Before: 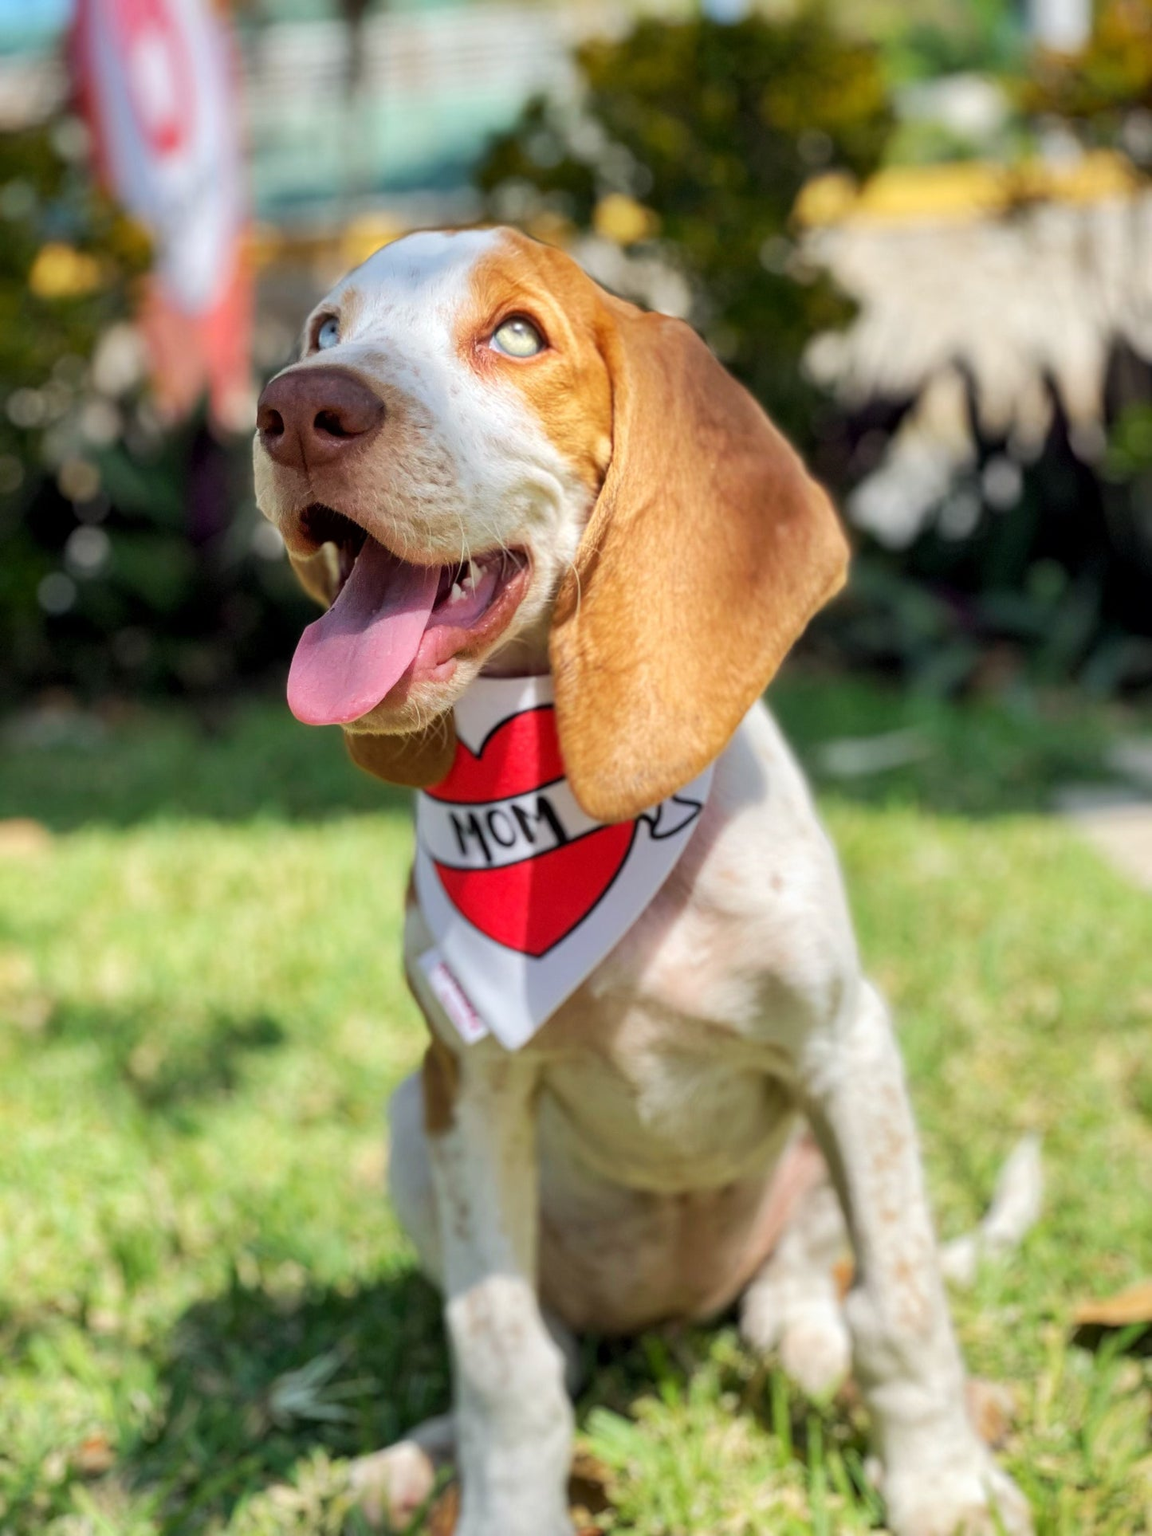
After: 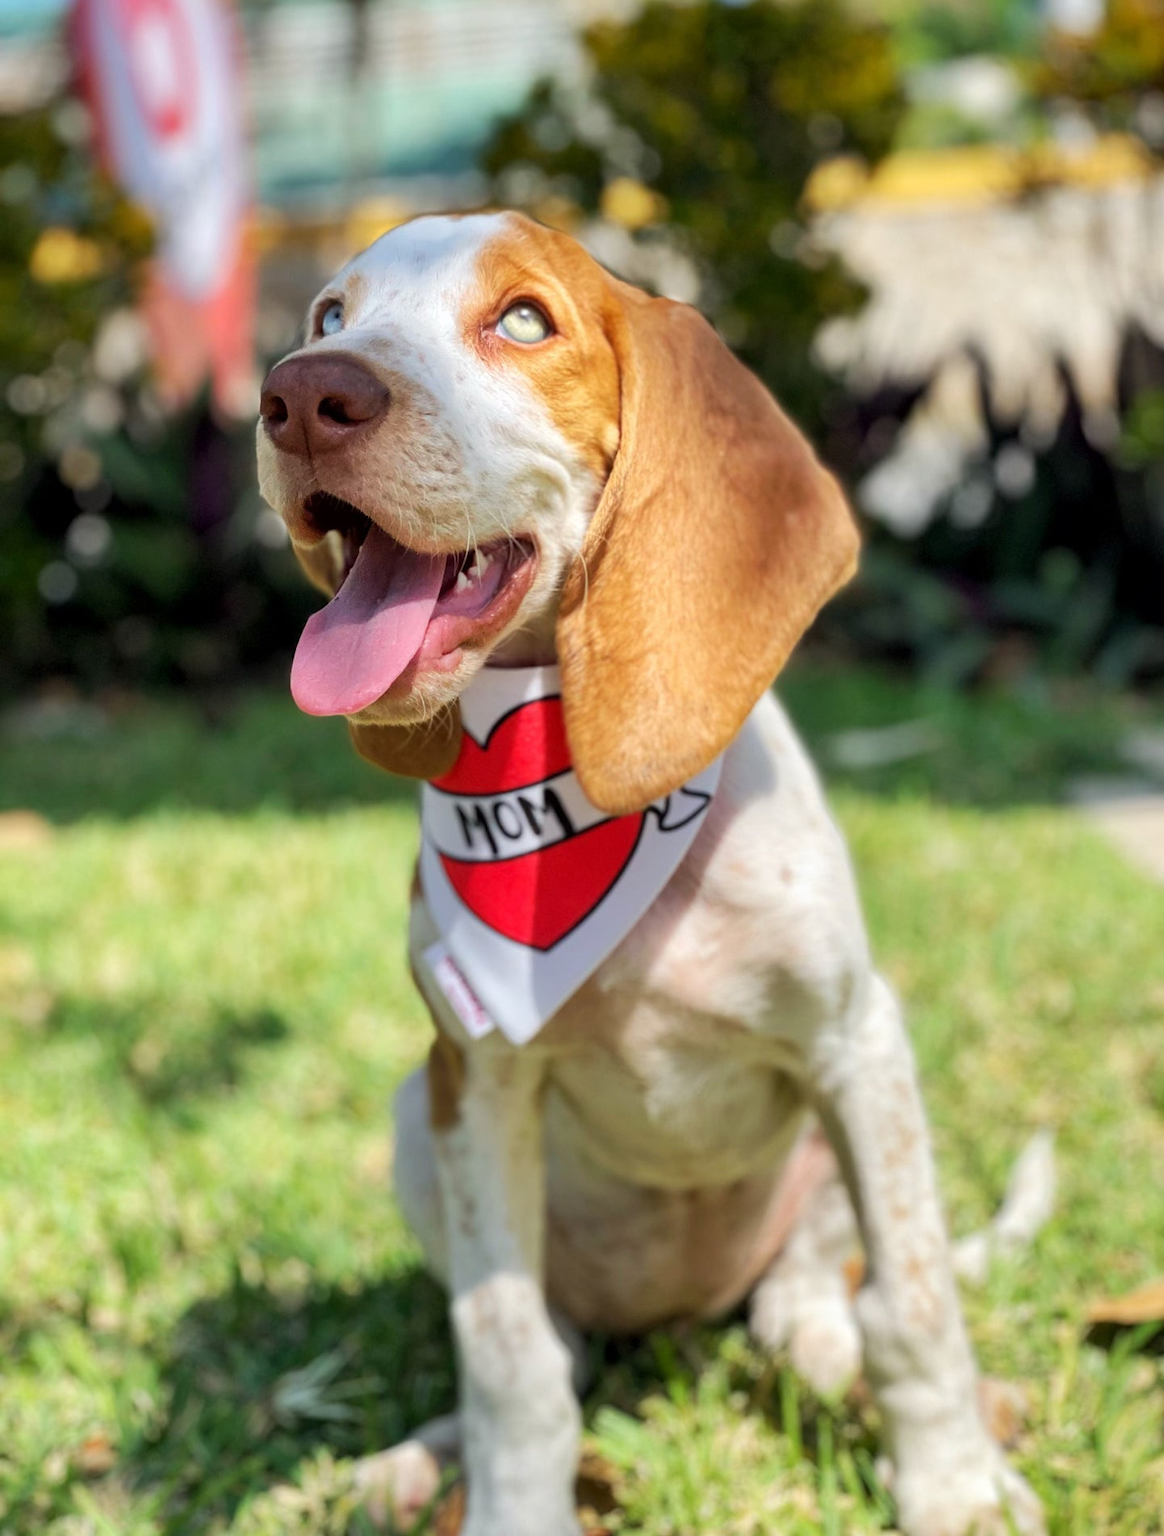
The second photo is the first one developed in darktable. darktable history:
crop: top 1.206%, right 0.074%
